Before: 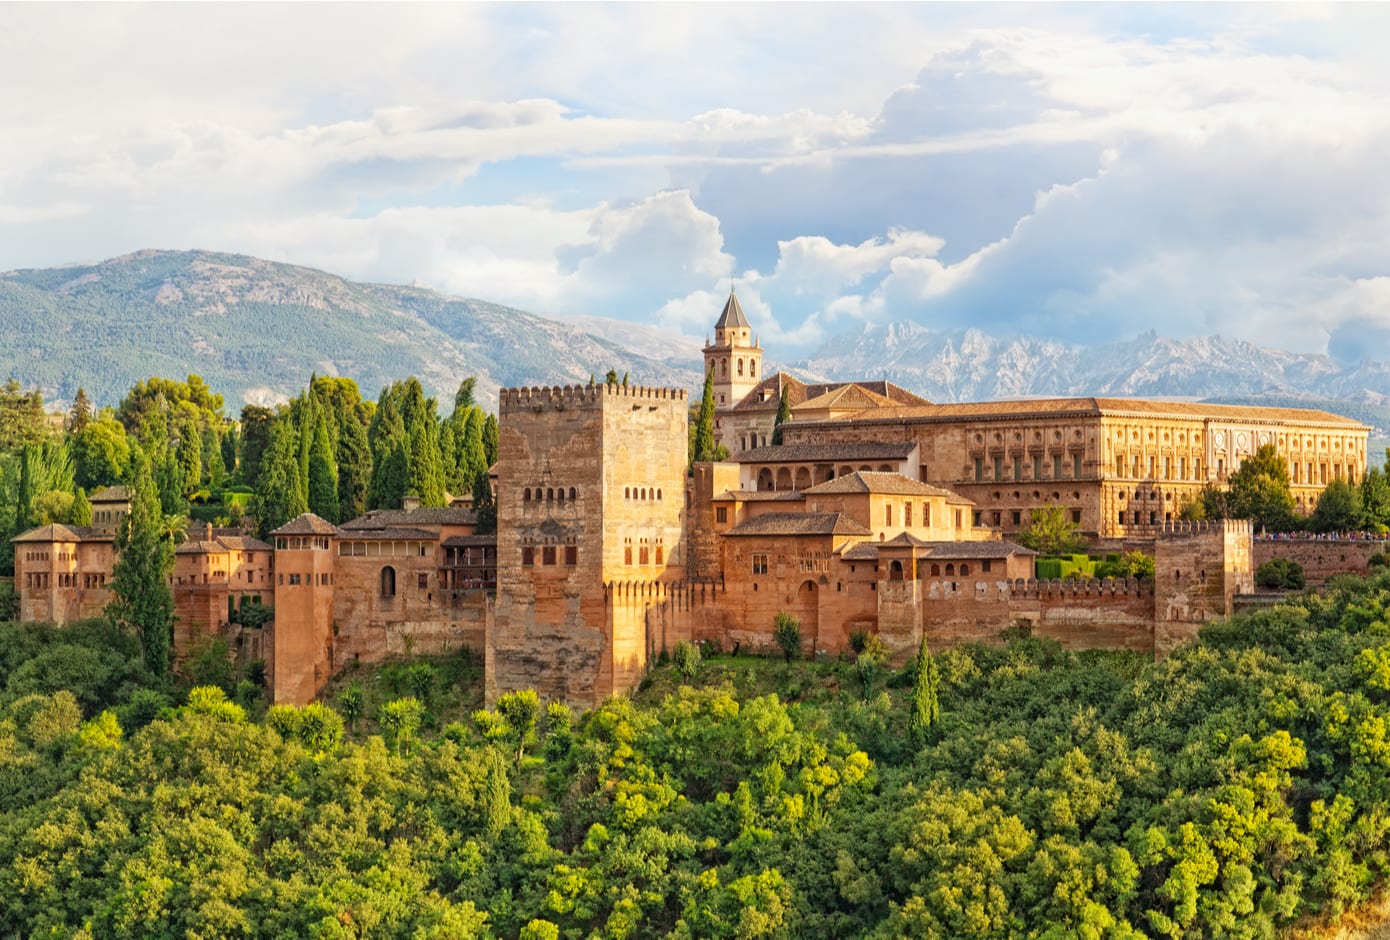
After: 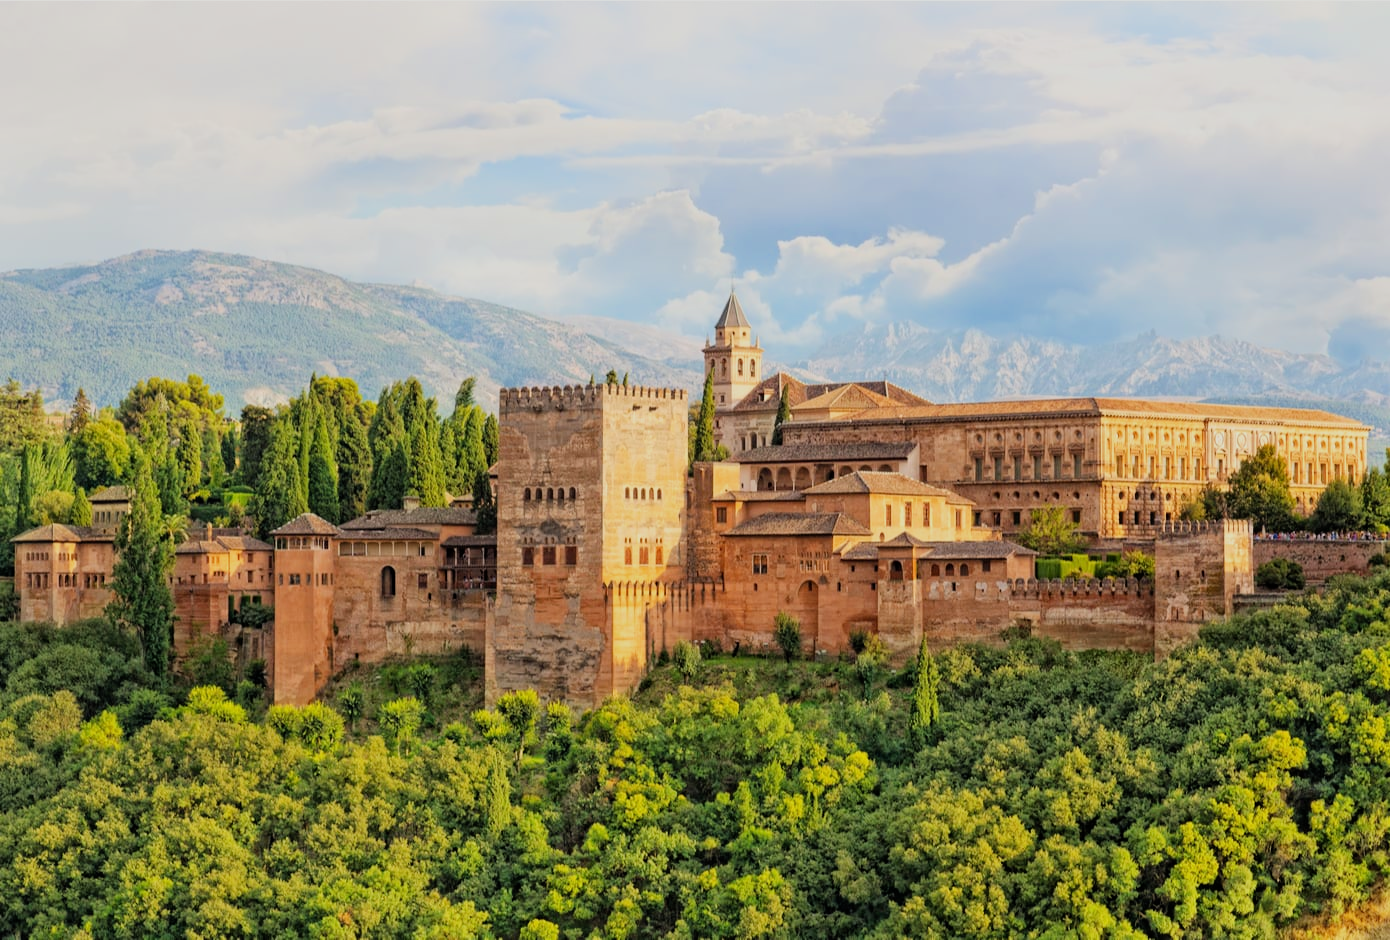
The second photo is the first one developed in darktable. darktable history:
filmic rgb: black relative exposure -7.65 EV, white relative exposure 4.56 EV, hardness 3.61, color science v6 (2022)
exposure: exposure 0.207 EV, compensate highlight preservation false
